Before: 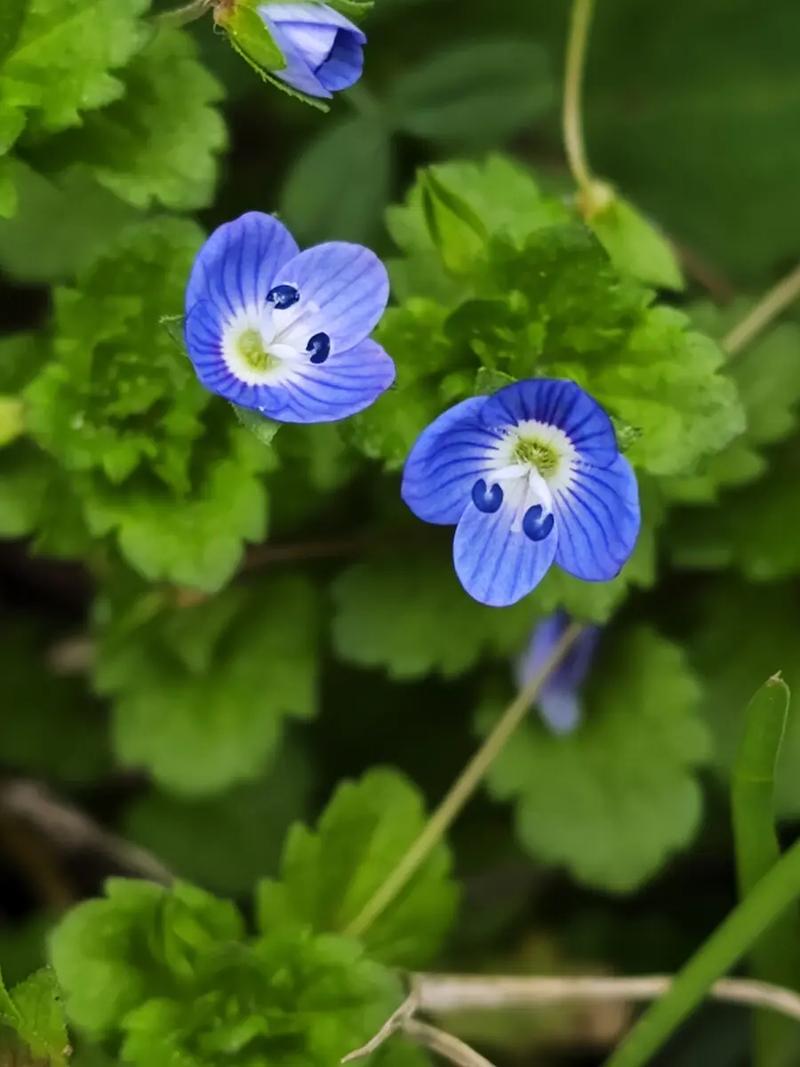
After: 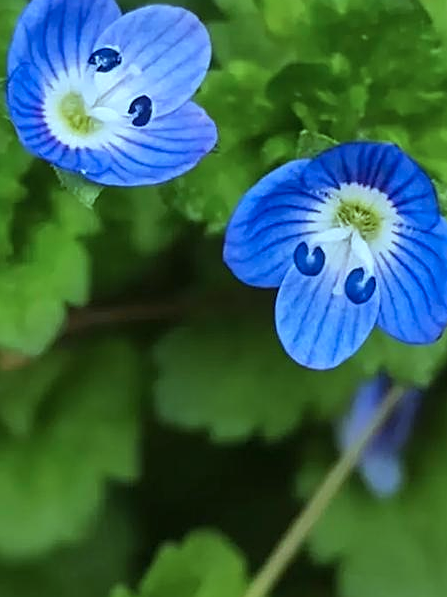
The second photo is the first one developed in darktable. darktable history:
local contrast: detail 109%
crop and rotate: left 22.286%, top 22.268%, right 21.789%, bottom 21.765%
sharpen: on, module defaults
tone equalizer: edges refinement/feathering 500, mask exposure compensation -1.25 EV, preserve details no
color correction: highlights a* -11.55, highlights b* -15.3
